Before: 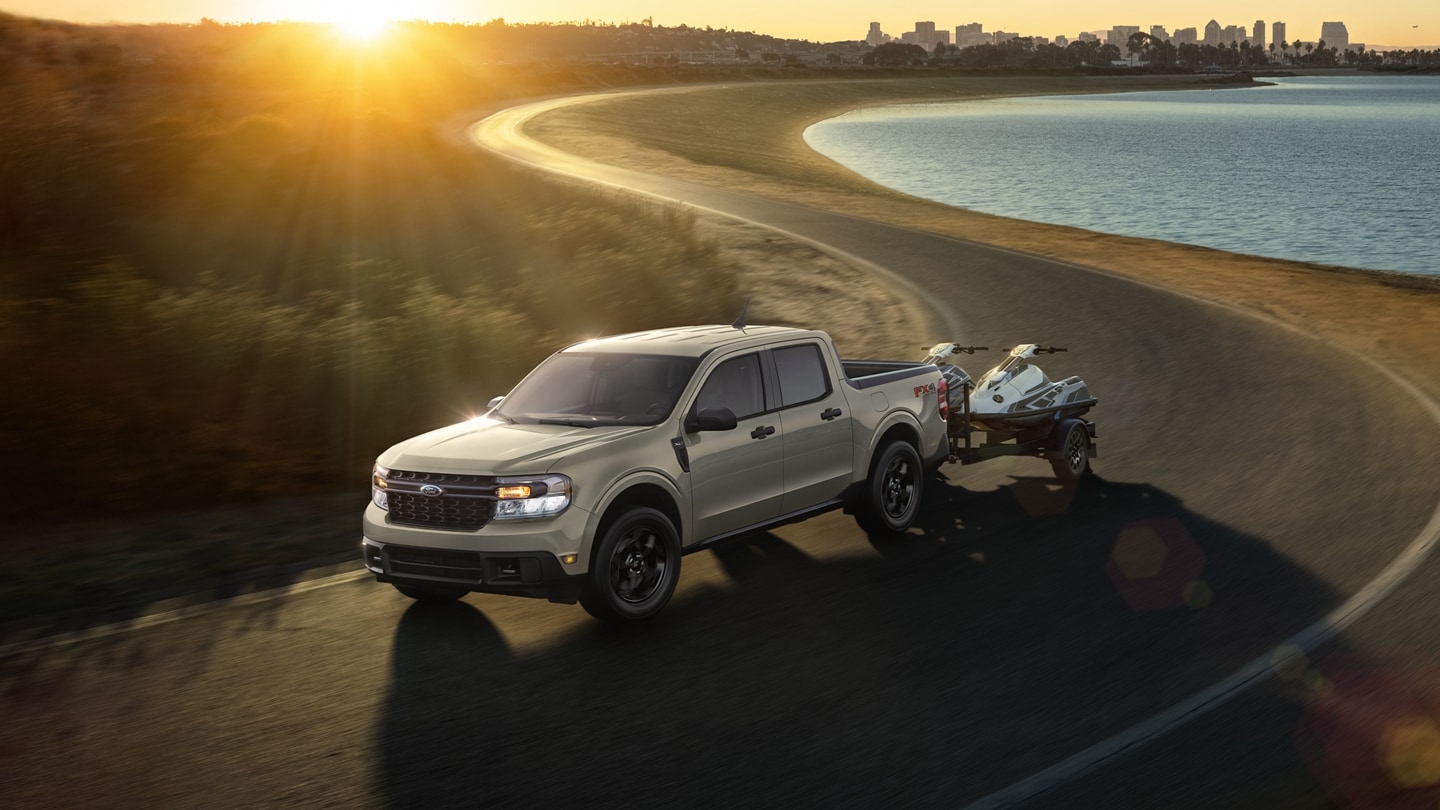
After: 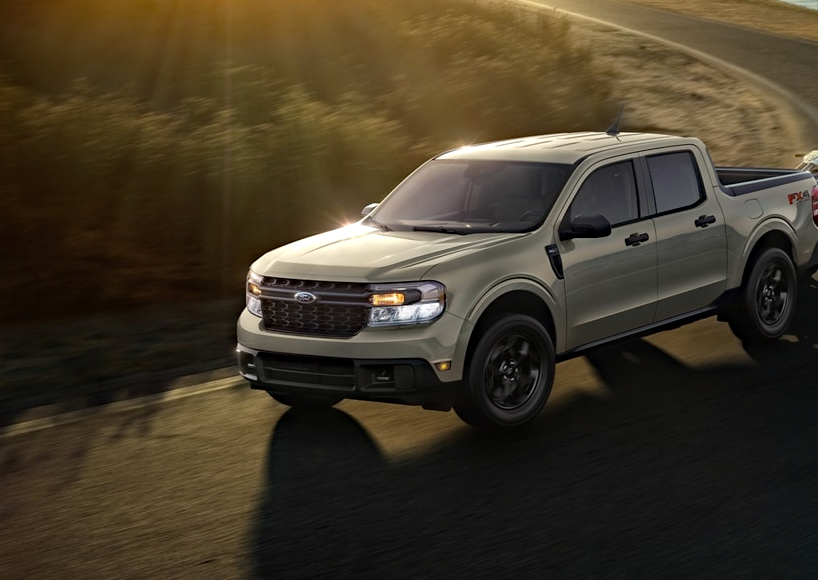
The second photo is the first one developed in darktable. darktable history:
crop: left 8.76%, top 23.927%, right 34.381%, bottom 4.438%
haze removal: strength 0.293, distance 0.245, compatibility mode true, adaptive false
